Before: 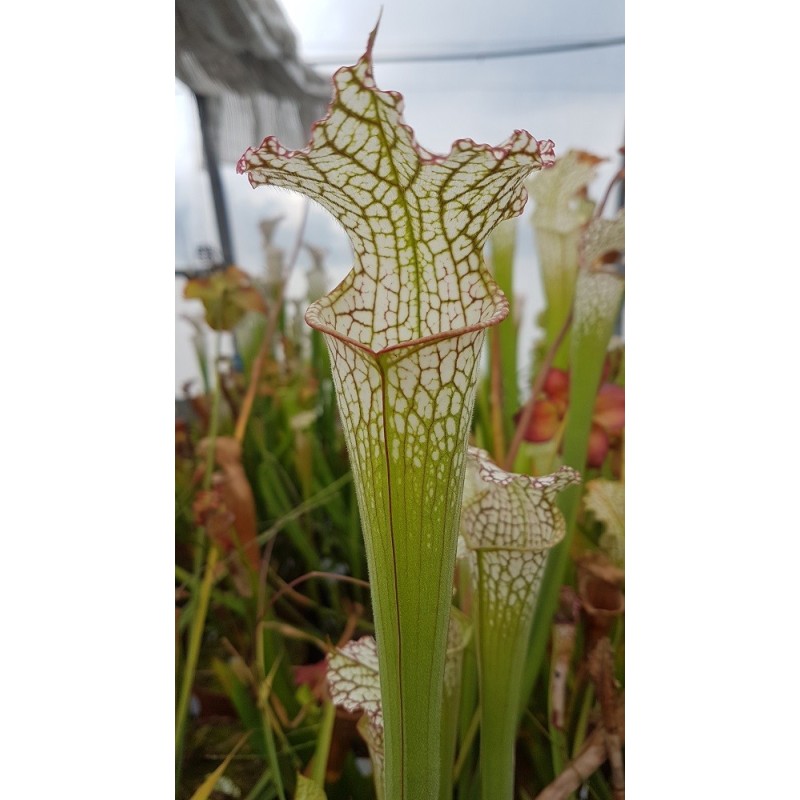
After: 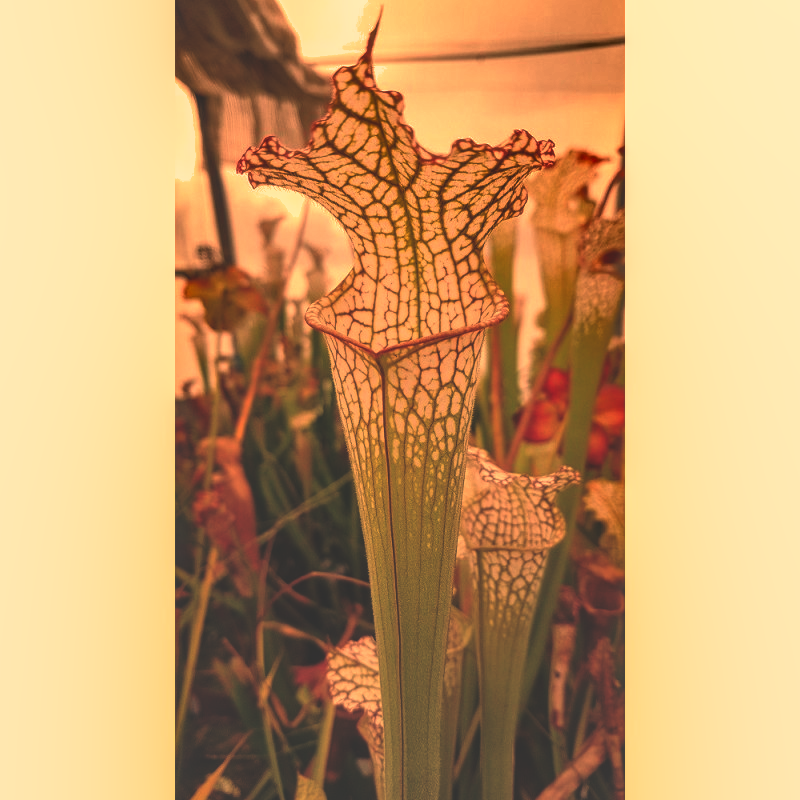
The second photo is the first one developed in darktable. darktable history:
shadows and highlights: low approximation 0.01, soften with gaussian
white balance: red 1.467, blue 0.684
rgb curve: curves: ch0 [(0, 0.186) (0.314, 0.284) (0.775, 0.708) (1, 1)], compensate middle gray true, preserve colors none
local contrast: on, module defaults
